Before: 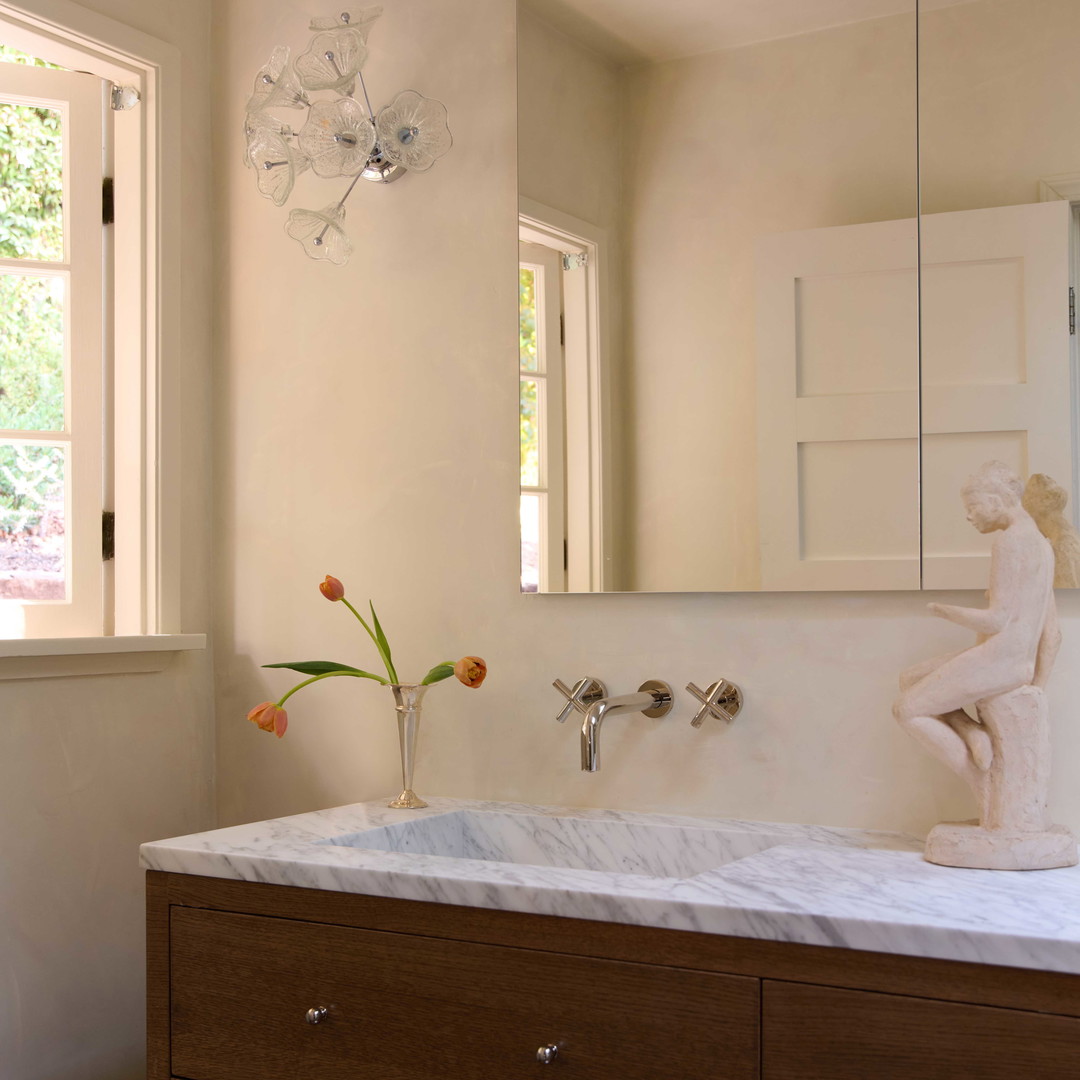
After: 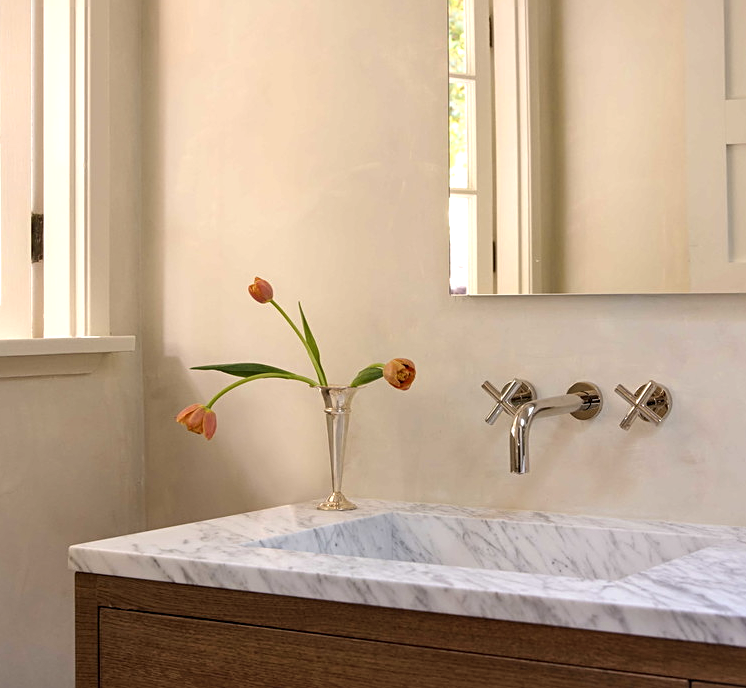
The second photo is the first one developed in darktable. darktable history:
crop: left 6.657%, top 27.663%, right 24.207%, bottom 8.585%
sharpen: radius 2.489, amount 0.327
local contrast: on, module defaults
shadows and highlights: radius 111.54, shadows 51.65, white point adjustment 8.98, highlights -5.98, soften with gaussian
